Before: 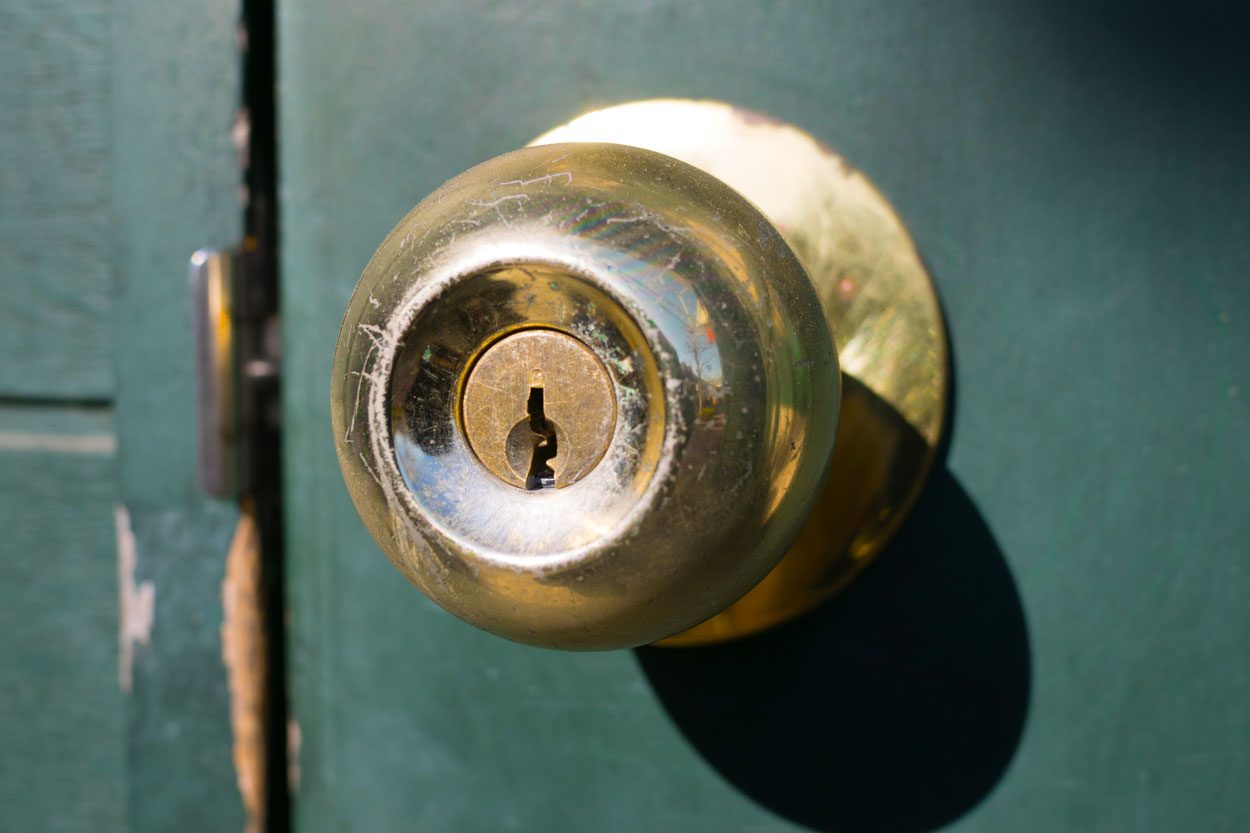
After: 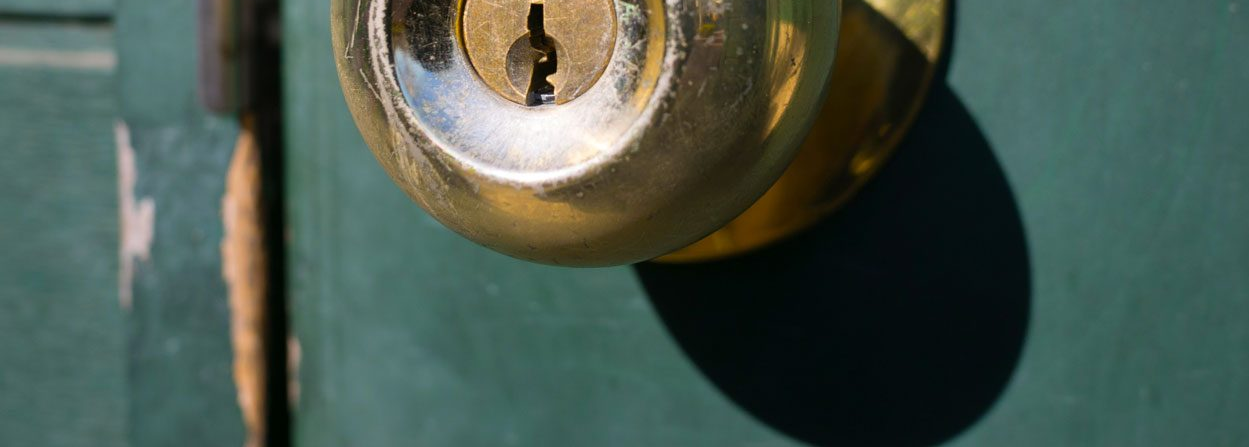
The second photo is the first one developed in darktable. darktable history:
contrast equalizer: y [[0.5 ×6], [0.5 ×6], [0.5, 0.5, 0.501, 0.545, 0.707, 0.863], [0 ×6], [0 ×6]]
crop and rotate: top 46.237%
